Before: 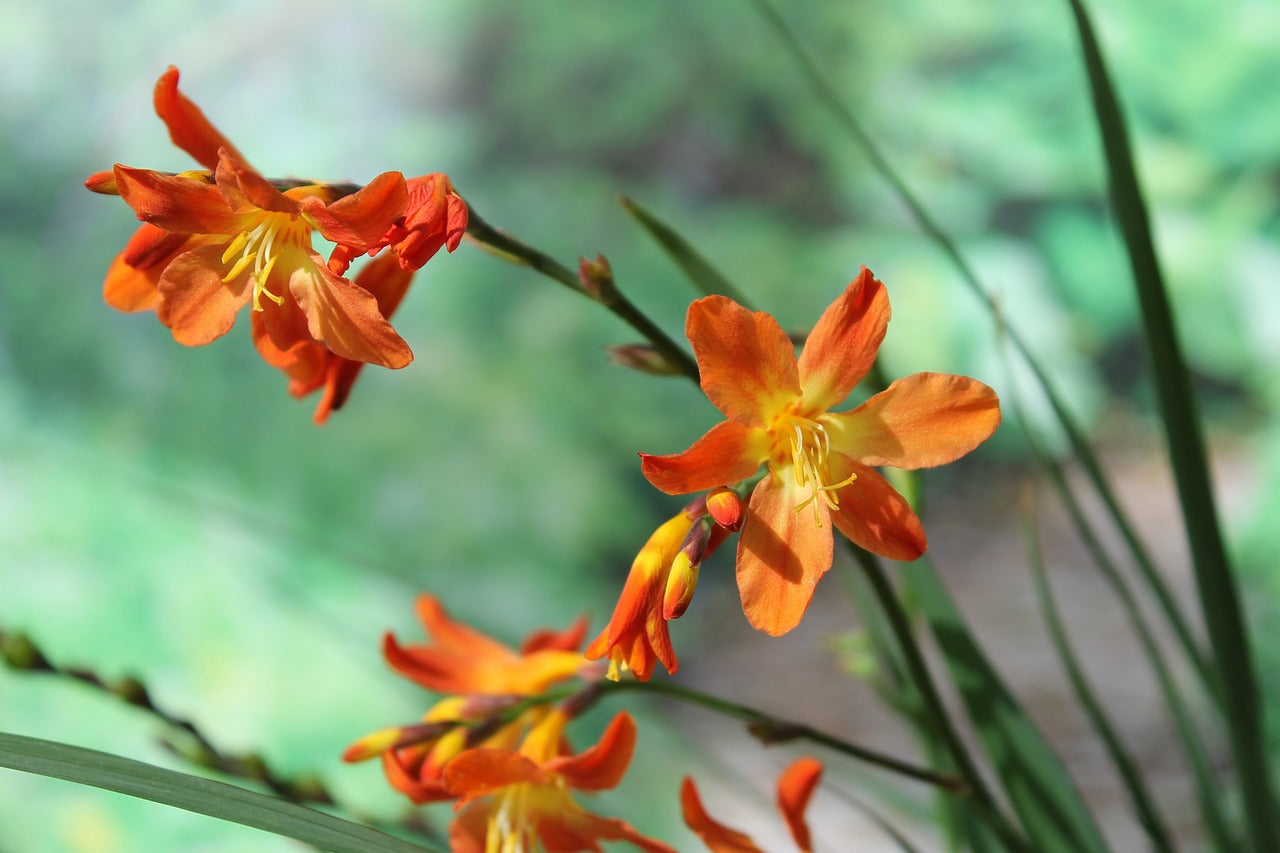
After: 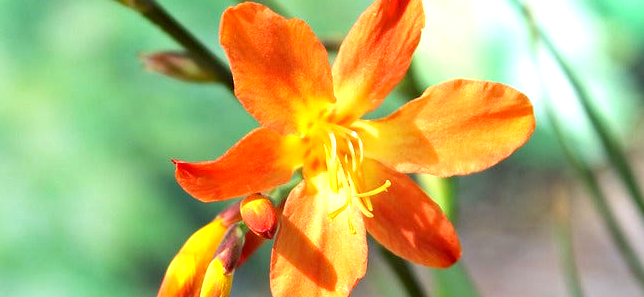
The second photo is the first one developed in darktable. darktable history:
exposure: black level correction 0, exposure 1.1 EV, compensate highlight preservation false
crop: left 36.477%, top 34.424%, right 13.18%, bottom 30.713%
haze removal: compatibility mode true, adaptive false
